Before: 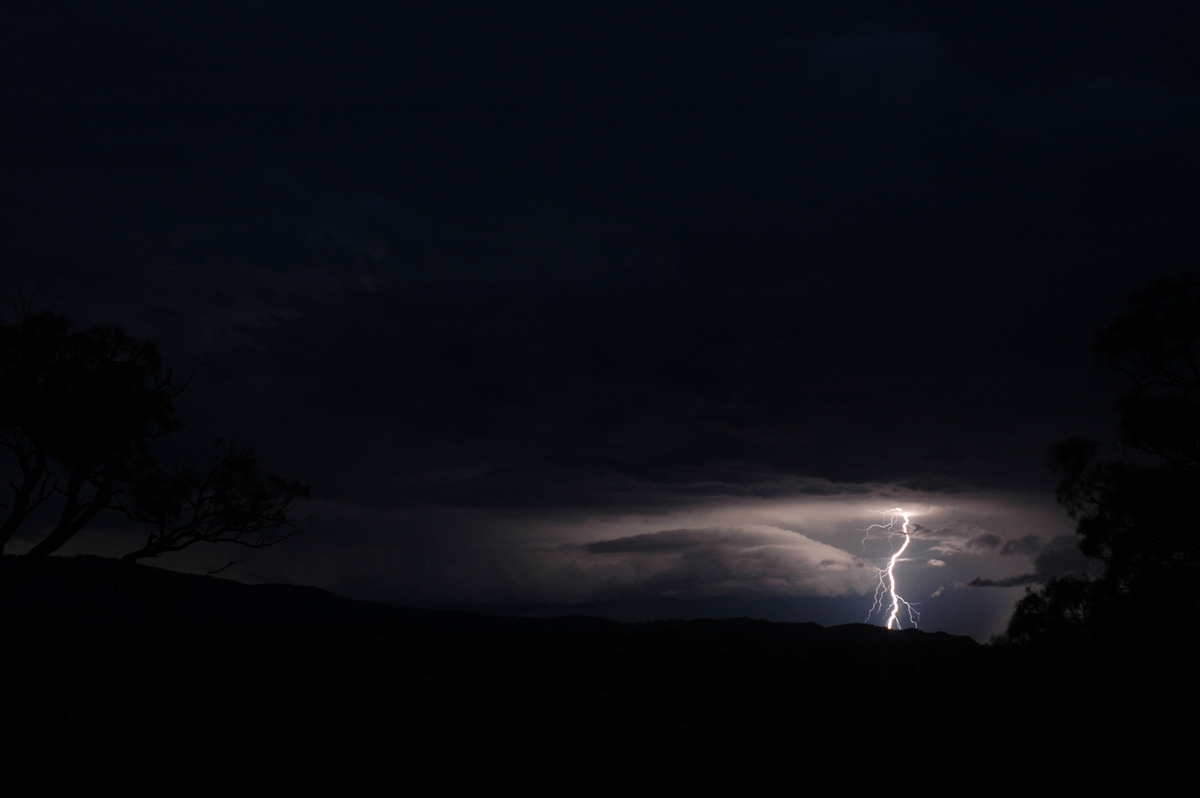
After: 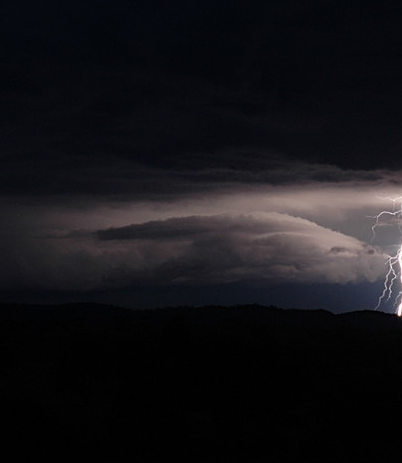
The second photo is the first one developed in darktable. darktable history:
crop: left 40.914%, top 39.265%, right 25.559%, bottom 2.658%
exposure: exposure -0.041 EV, compensate exposure bias true, compensate highlight preservation false
sharpen: on, module defaults
